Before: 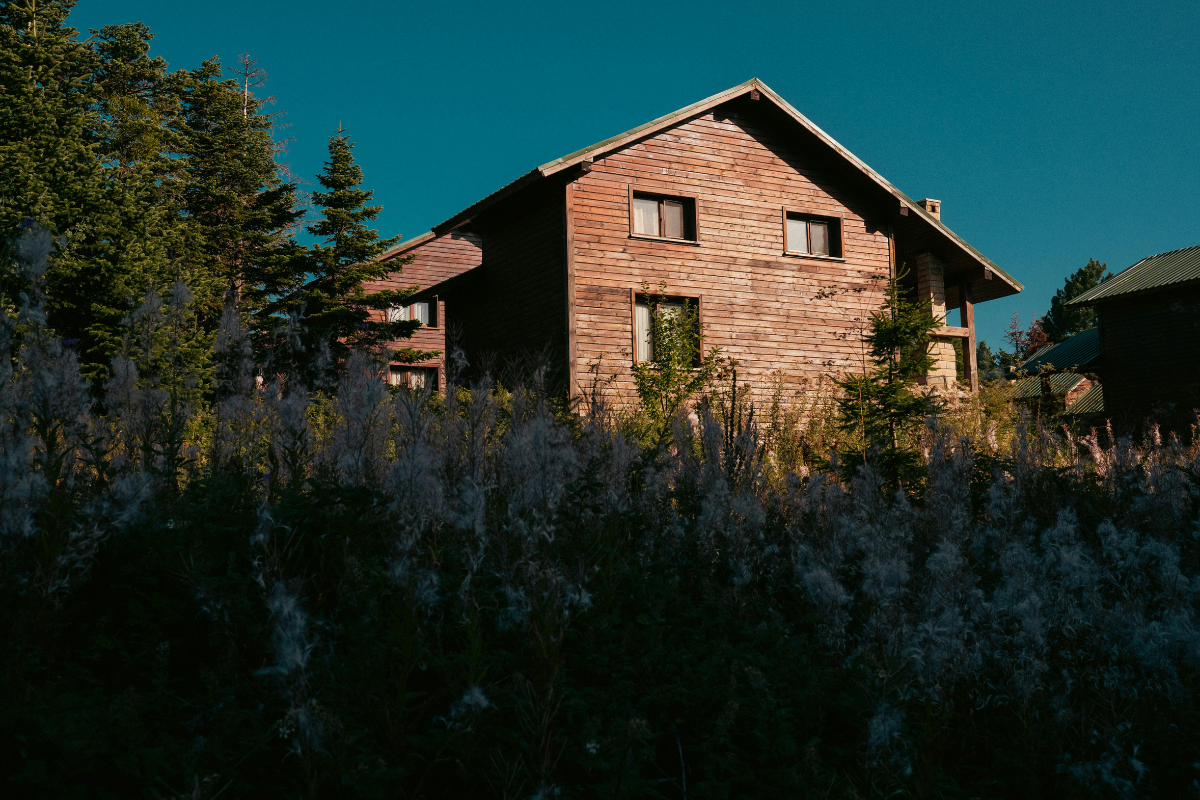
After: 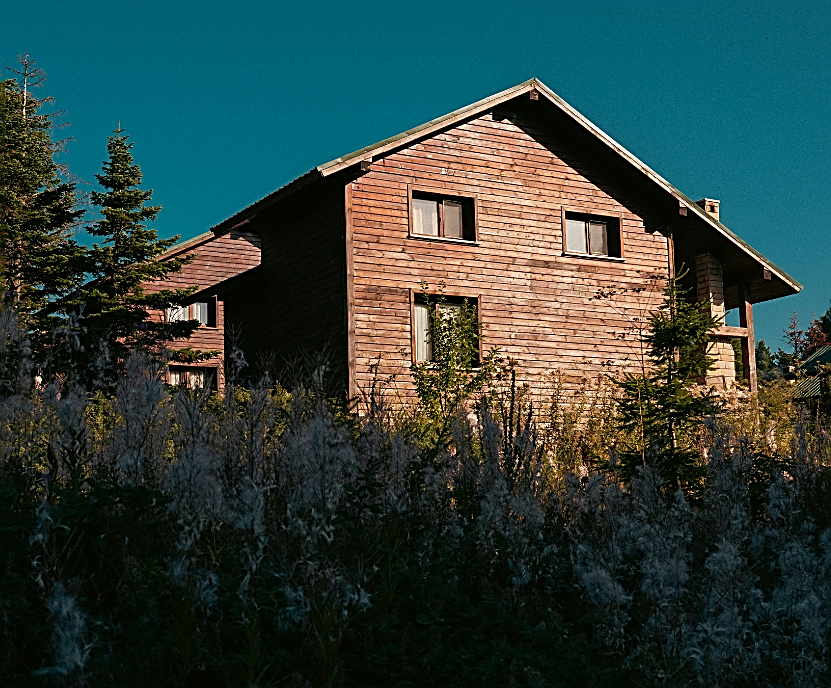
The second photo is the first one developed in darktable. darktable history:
rotate and perspective: automatic cropping original format, crop left 0, crop top 0
sharpen: amount 1
crop: left 18.479%, right 12.2%, bottom 13.971%
